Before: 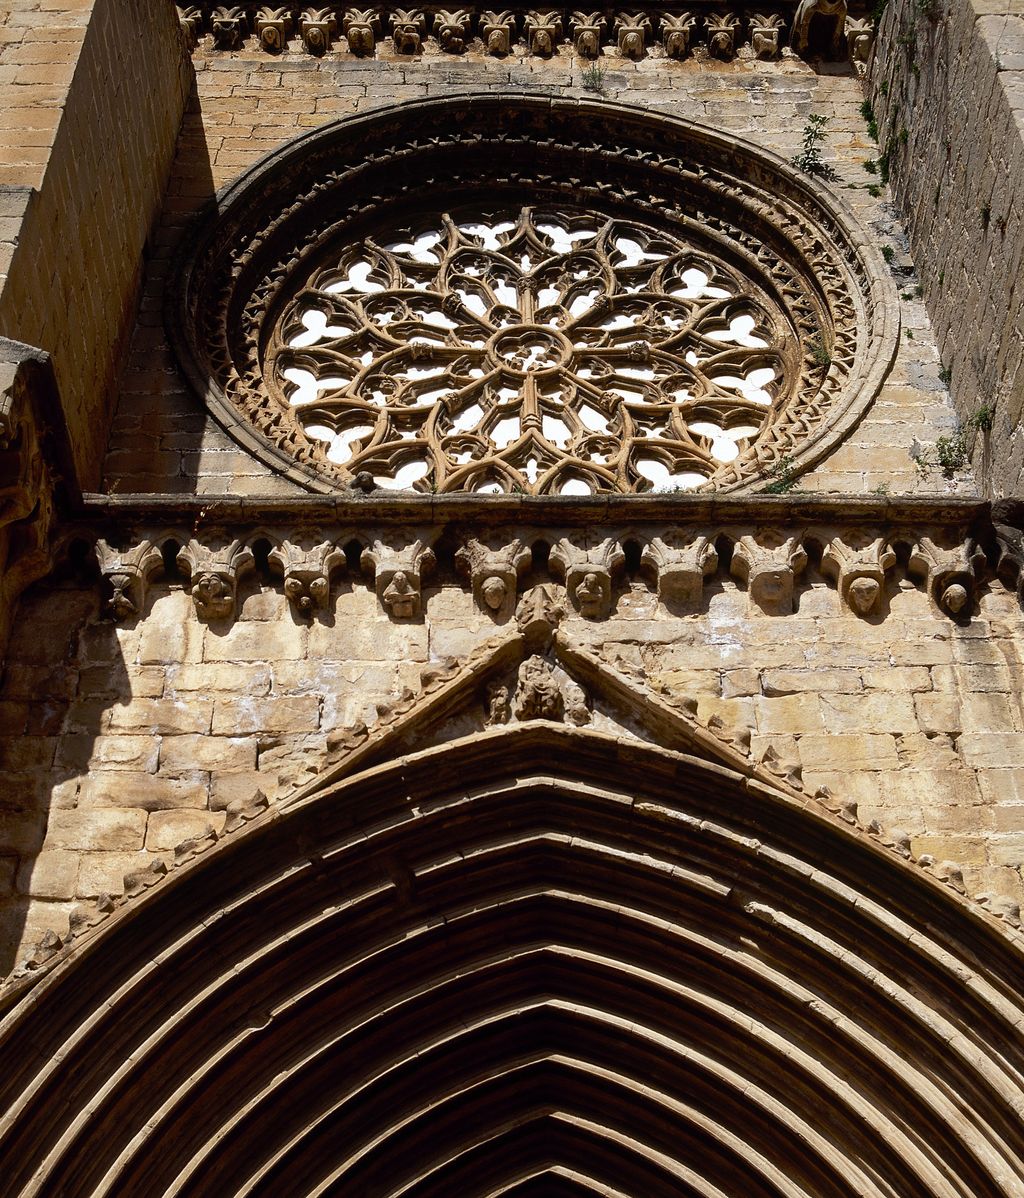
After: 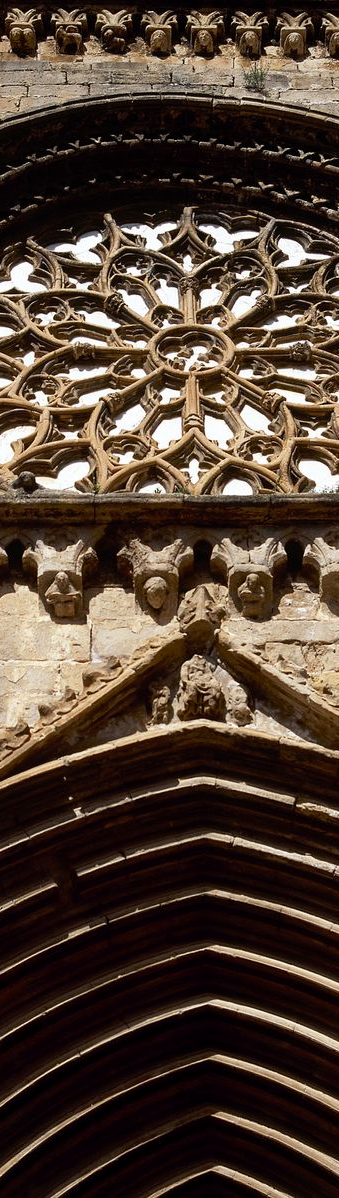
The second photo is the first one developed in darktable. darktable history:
crop: left 33.062%, right 33.814%
exposure: black level correction 0.001, compensate highlight preservation false
